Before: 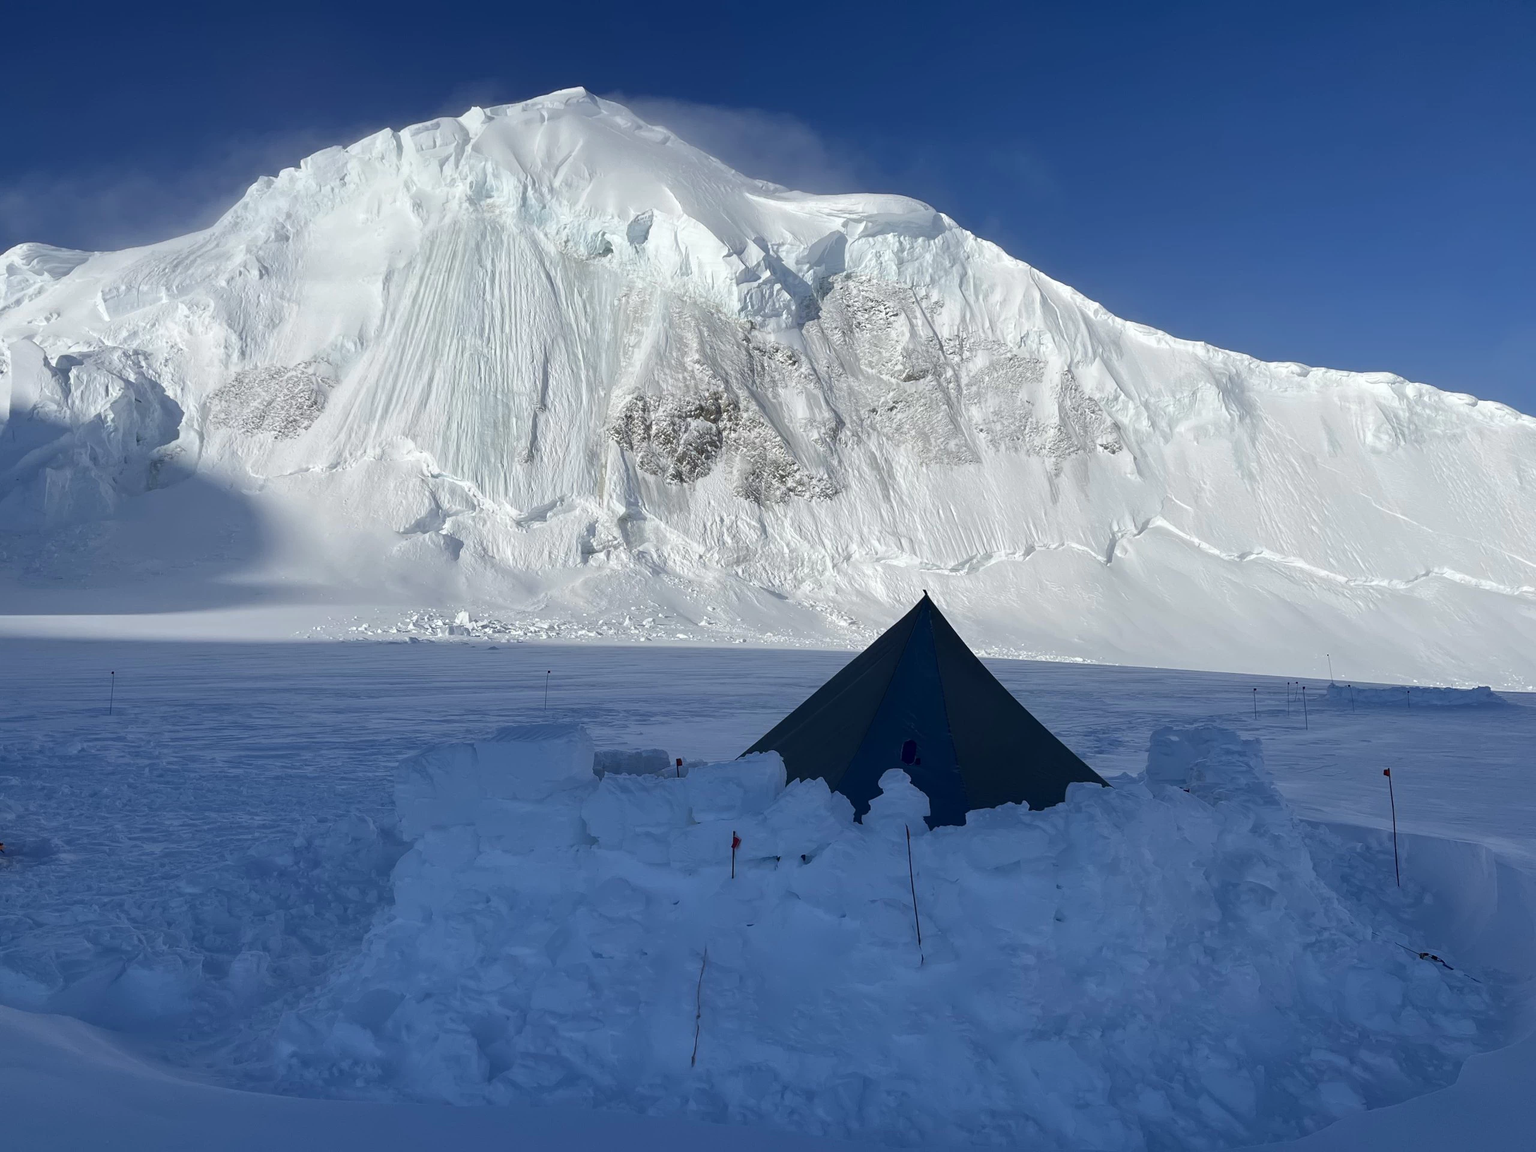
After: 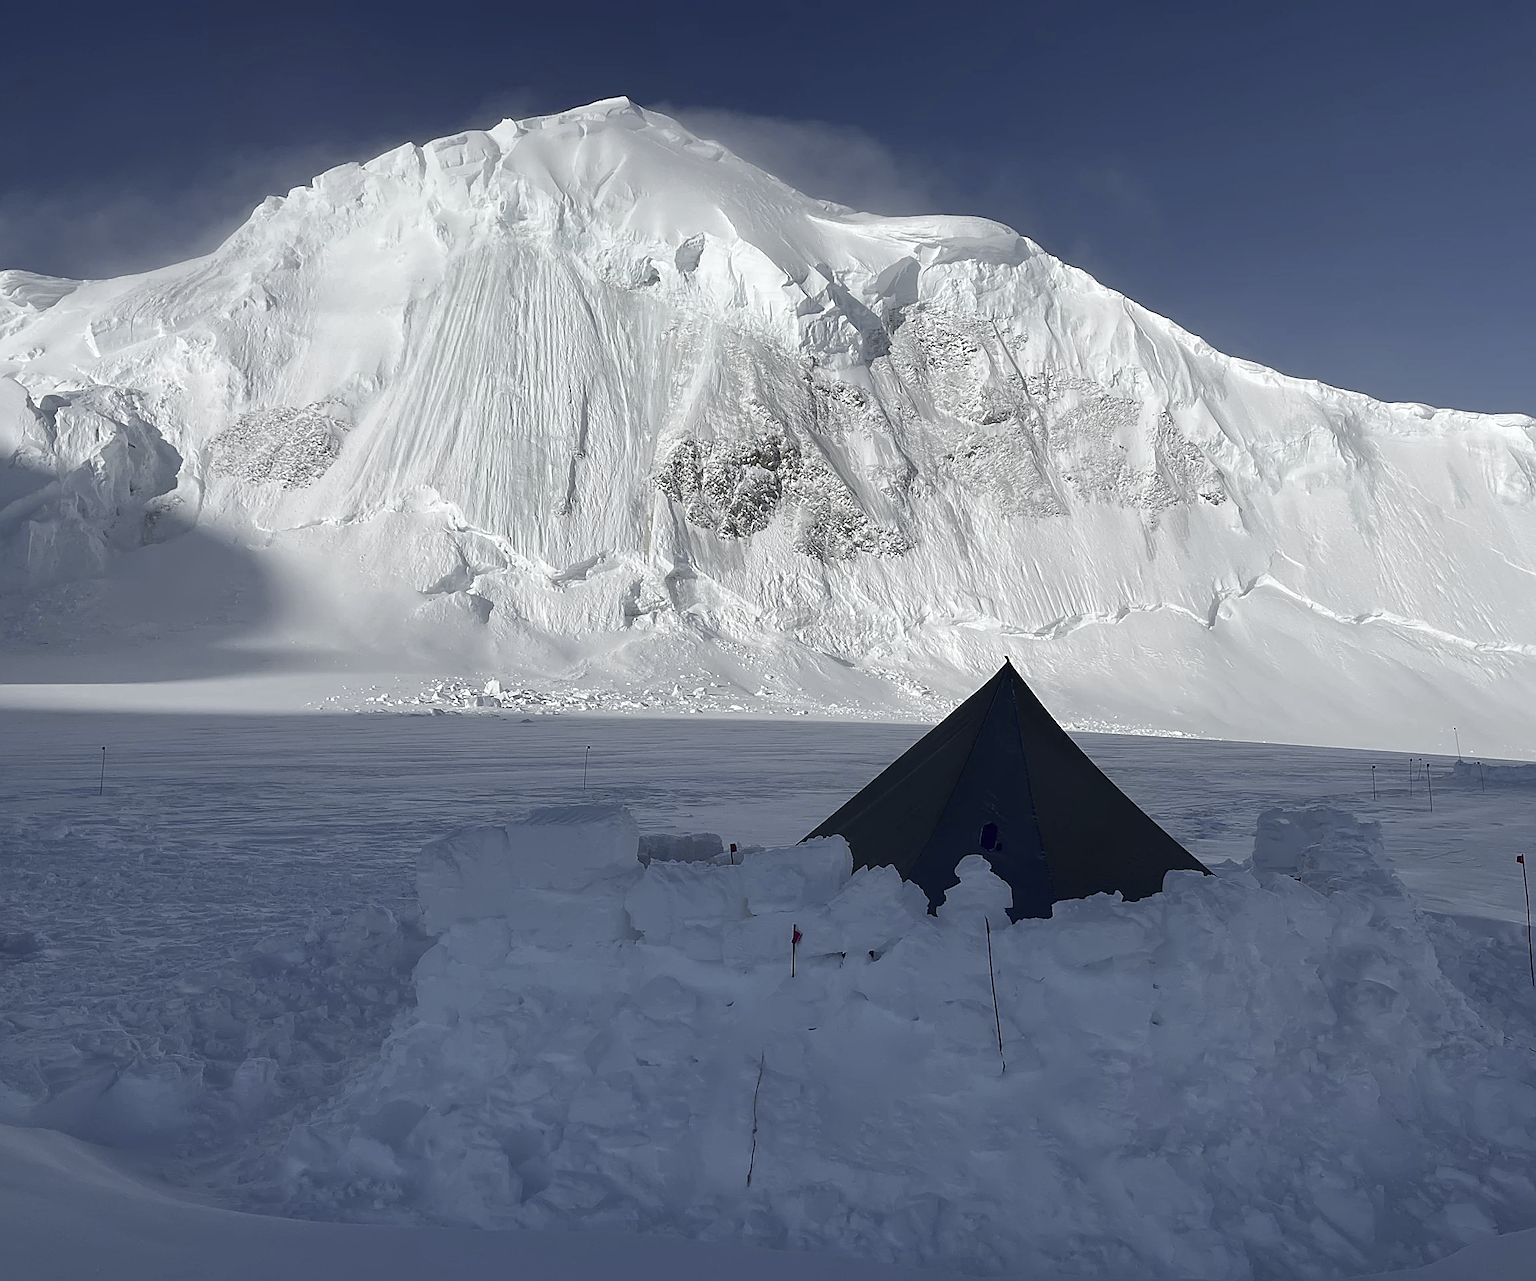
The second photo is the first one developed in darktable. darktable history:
color zones: curves: ch0 [(0, 0.48) (0.209, 0.398) (0.305, 0.332) (0.429, 0.493) (0.571, 0.5) (0.714, 0.5) (0.857, 0.5) (1, 0.48)]; ch1 [(0, 0.736) (0.143, 0.625) (0.225, 0.371) (0.429, 0.256) (0.571, 0.241) (0.714, 0.213) (0.857, 0.48) (1, 0.736)]; ch2 [(0, 0.448) (0.143, 0.498) (0.286, 0.5) (0.429, 0.5) (0.571, 0.5) (0.714, 0.5) (0.857, 0.5) (1, 0.448)]
crop and rotate: left 1.314%, right 8.74%
sharpen: radius 1.363, amount 1.242, threshold 0.843
